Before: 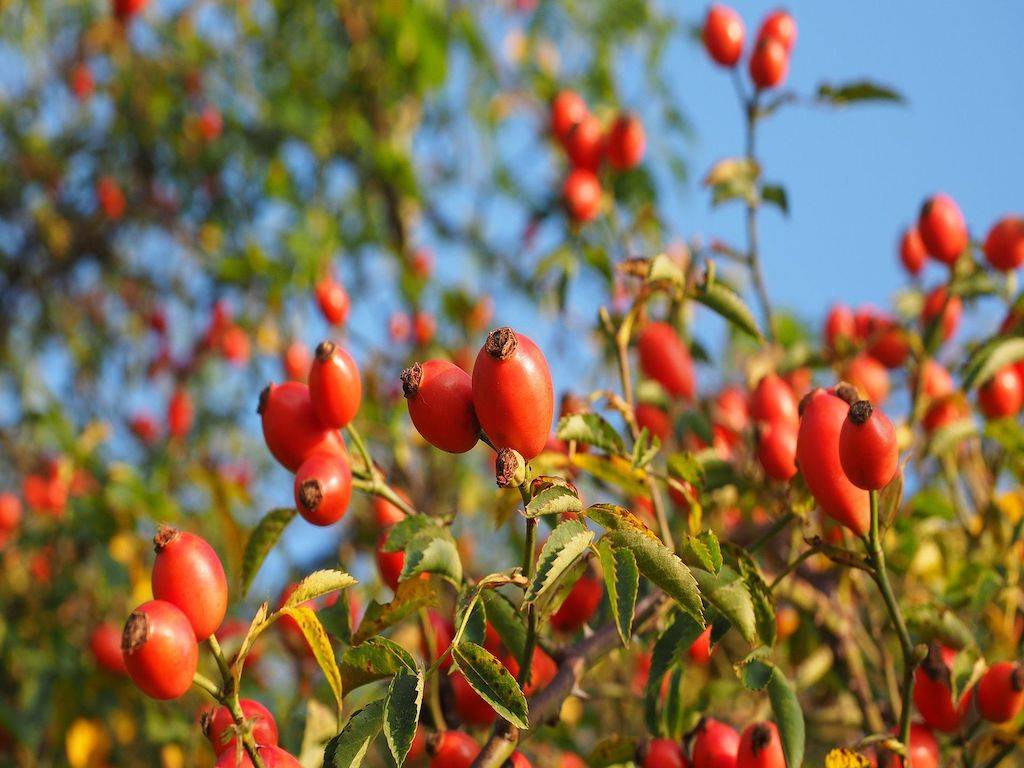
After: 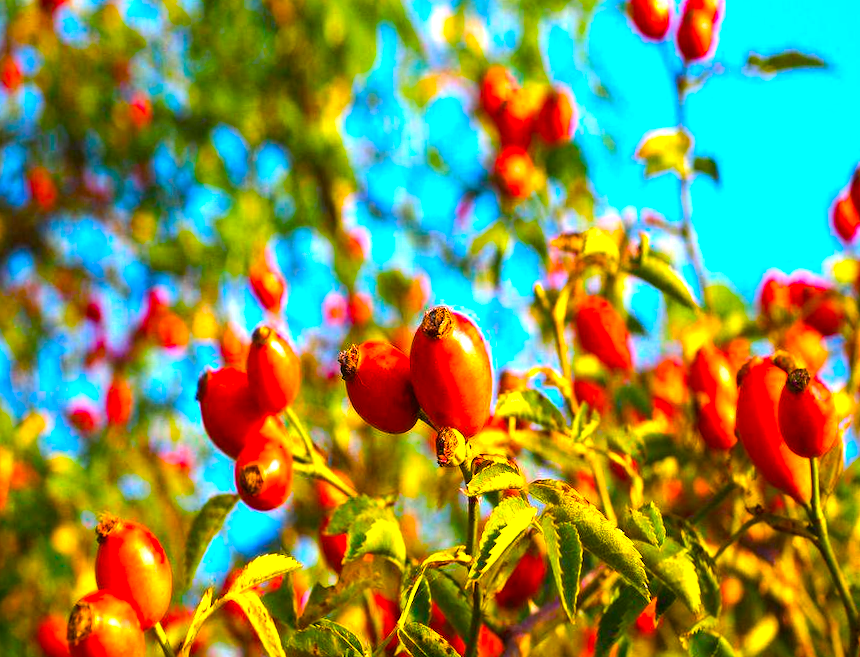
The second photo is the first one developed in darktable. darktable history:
tone equalizer: -8 EV -0.417 EV, -7 EV -0.389 EV, -6 EV -0.333 EV, -5 EV -0.222 EV, -3 EV 0.222 EV, -2 EV 0.333 EV, -1 EV 0.389 EV, +0 EV 0.417 EV, edges refinement/feathering 500, mask exposure compensation -1.57 EV, preserve details no
crop and rotate: left 7.196%, top 4.574%, right 10.605%, bottom 13.178%
color balance rgb: linear chroma grading › global chroma 42%, perceptual saturation grading › global saturation 42%, perceptual brilliance grading › global brilliance 25%, global vibrance 33%
rotate and perspective: rotation -1.77°, lens shift (horizontal) 0.004, automatic cropping off
